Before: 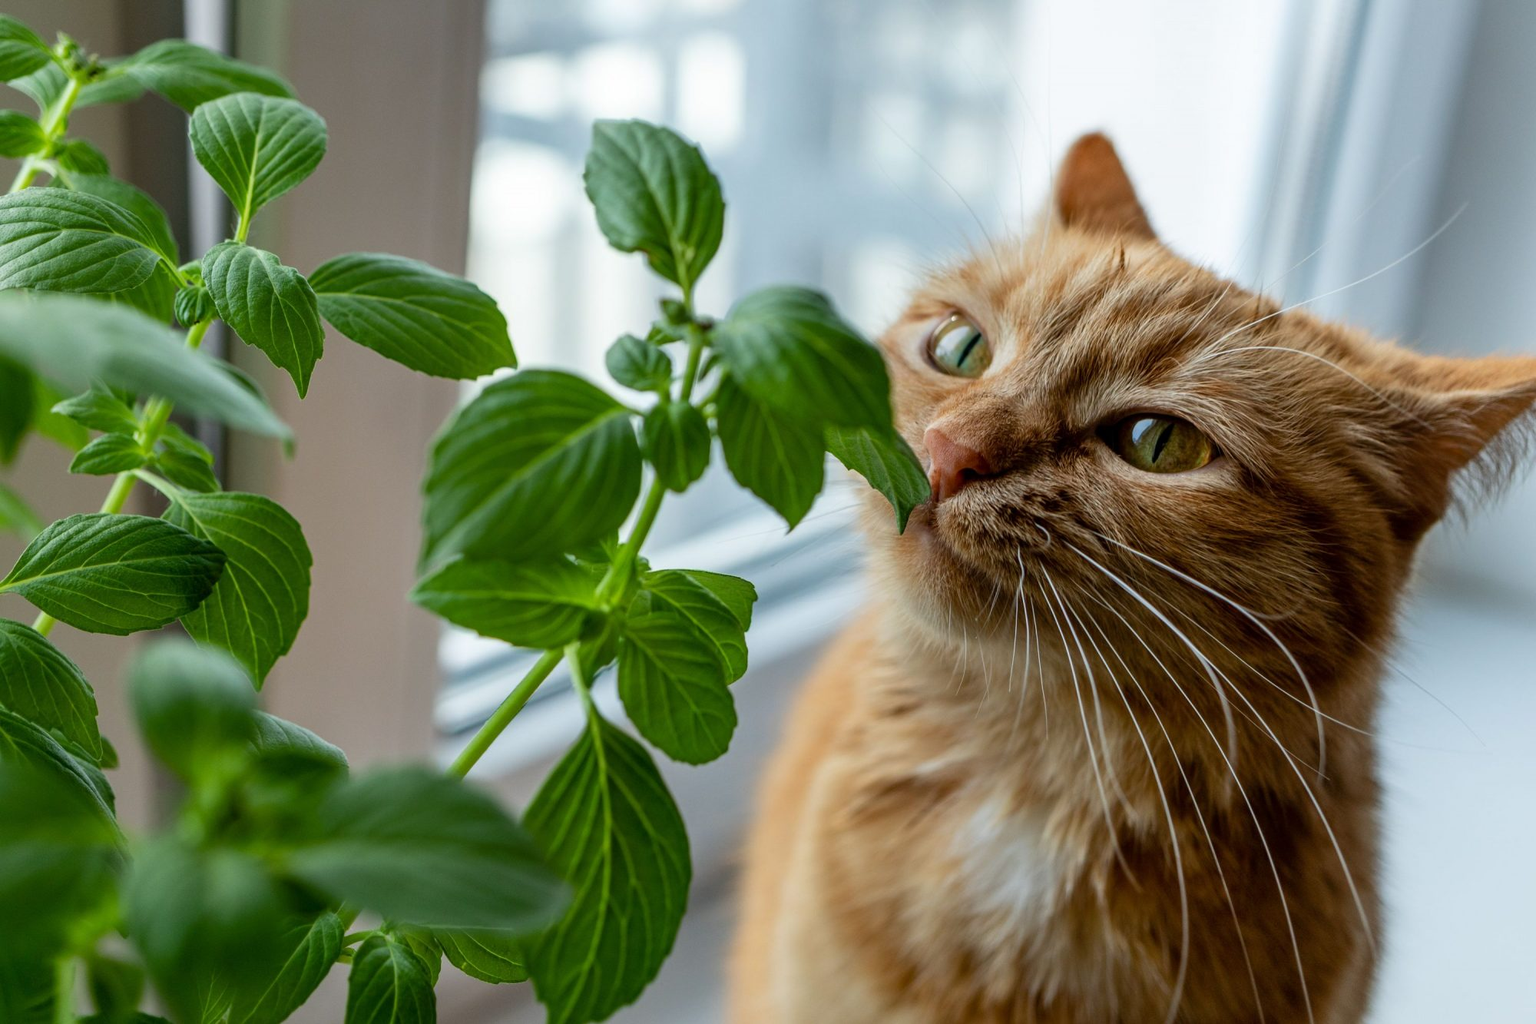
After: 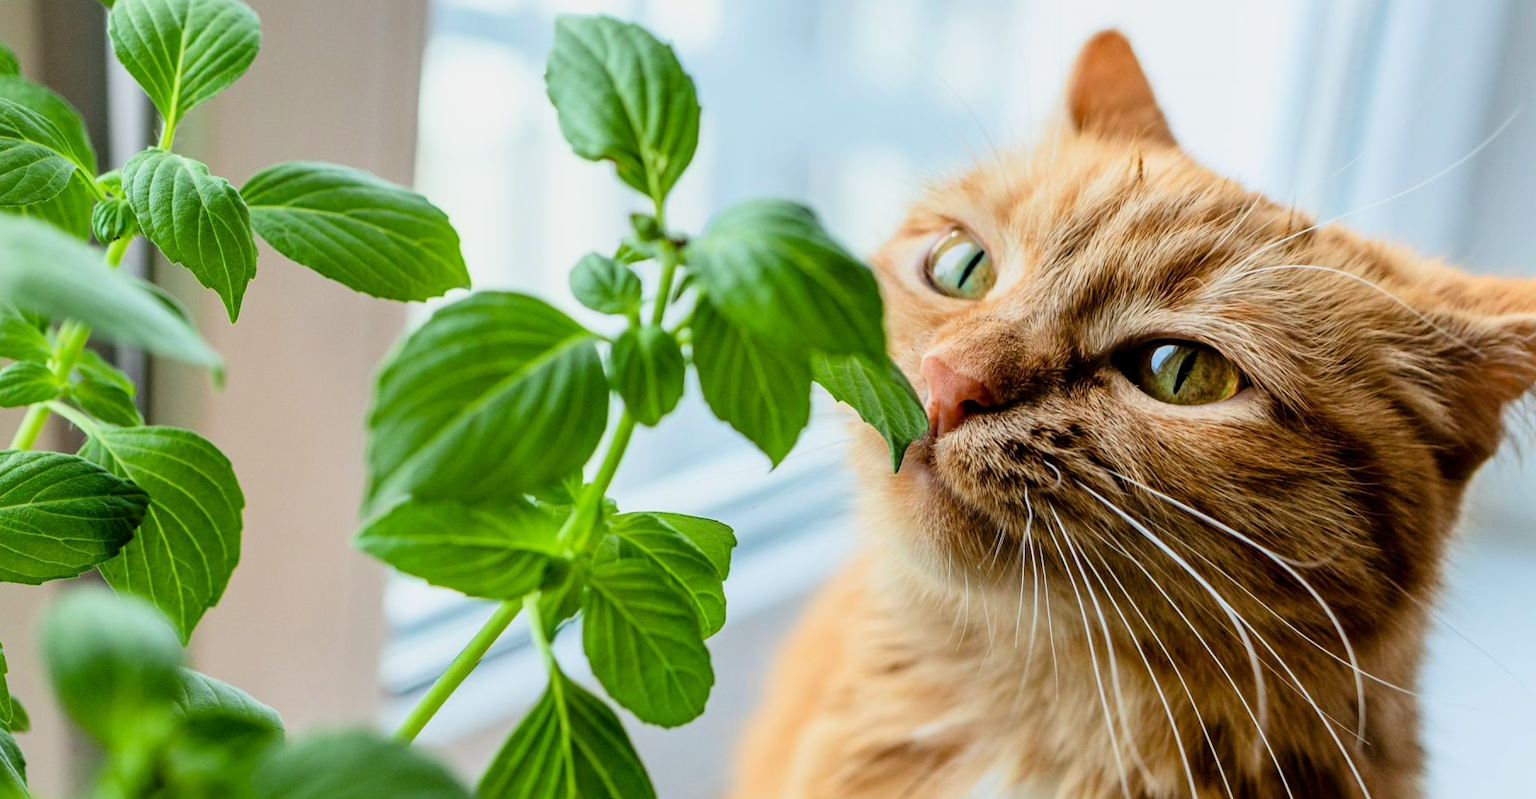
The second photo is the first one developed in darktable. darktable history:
exposure: black level correction 0, exposure 1.101 EV, compensate highlight preservation false
contrast brightness saturation: contrast 0.075, saturation 0.019
crop: left 5.992%, top 10.442%, right 3.599%, bottom 18.91%
filmic rgb: black relative exposure -7.45 EV, white relative exposure 4.87 EV, hardness 3.4, color science v6 (2022)
